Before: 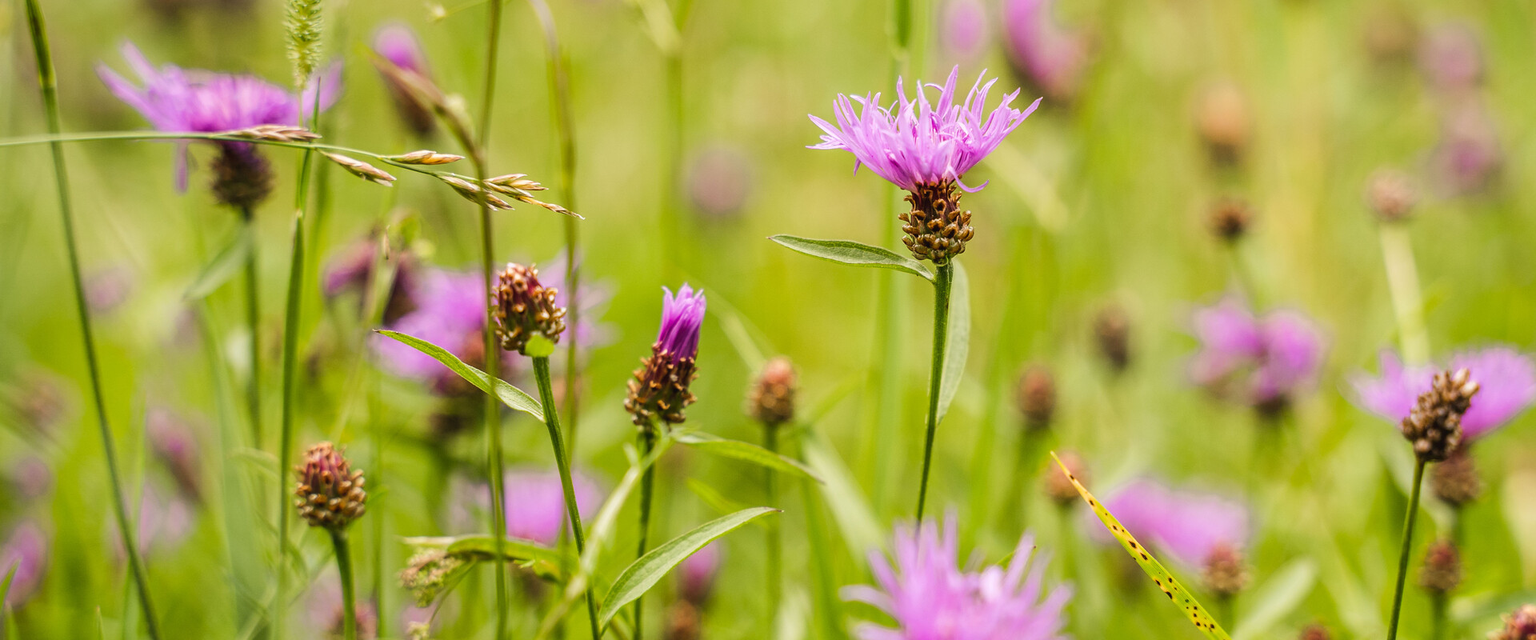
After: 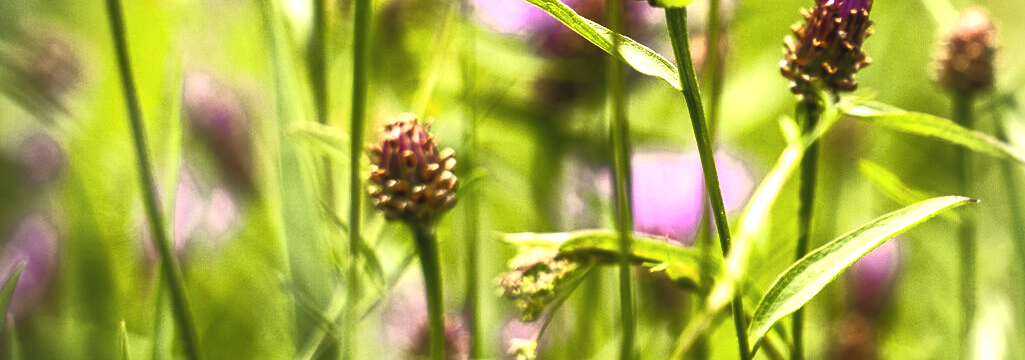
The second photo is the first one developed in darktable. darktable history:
crop and rotate: top 54.778%, right 46.61%, bottom 0.159%
base curve: curves: ch0 [(0, 0) (0.564, 0.291) (0.802, 0.731) (1, 1)]
exposure: black level correction -0.005, exposure 1.002 EV, compensate highlight preservation false
vignetting: fall-off radius 60.92%
